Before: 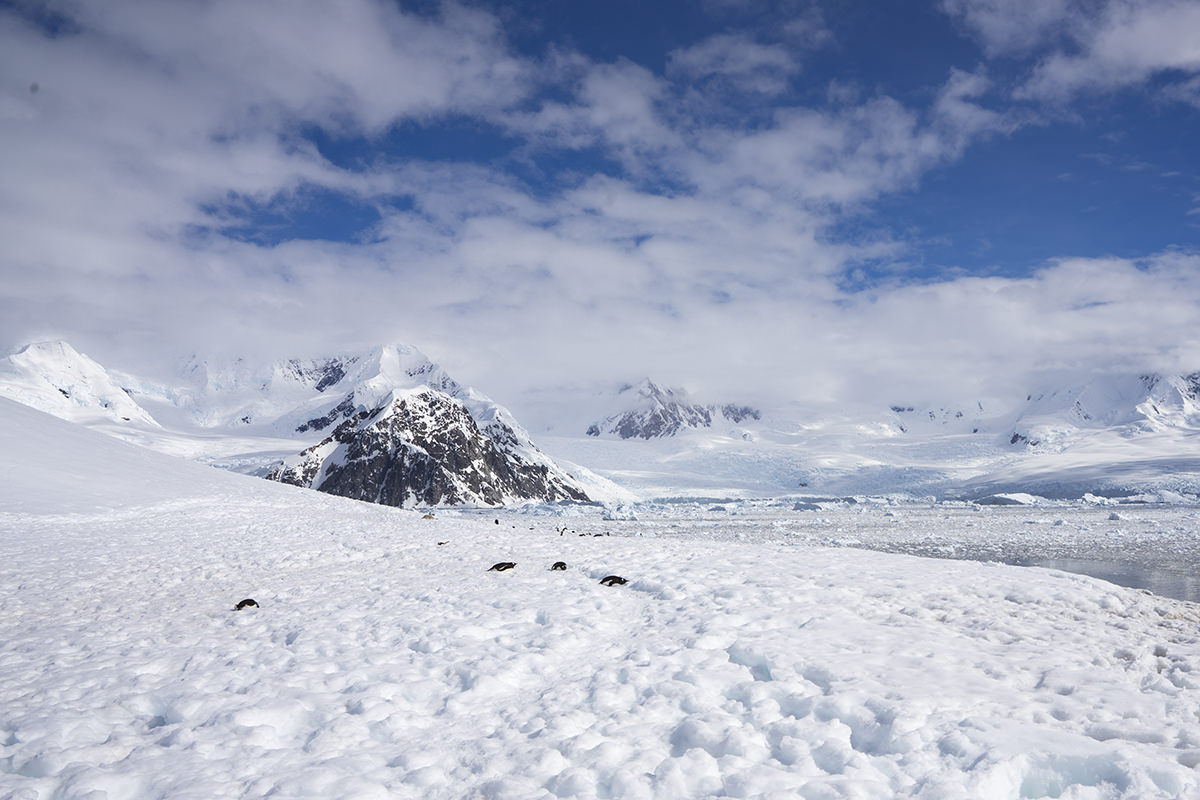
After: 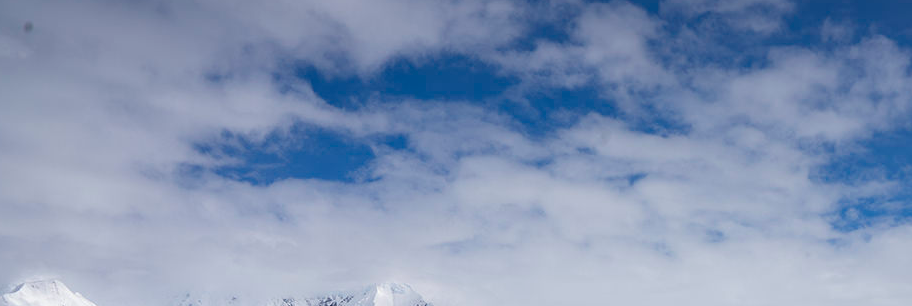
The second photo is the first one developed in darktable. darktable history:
base curve: curves: ch0 [(0, 0) (0.297, 0.298) (1, 1)]
crop: left 0.52%, top 7.627%, right 23.425%, bottom 54.034%
